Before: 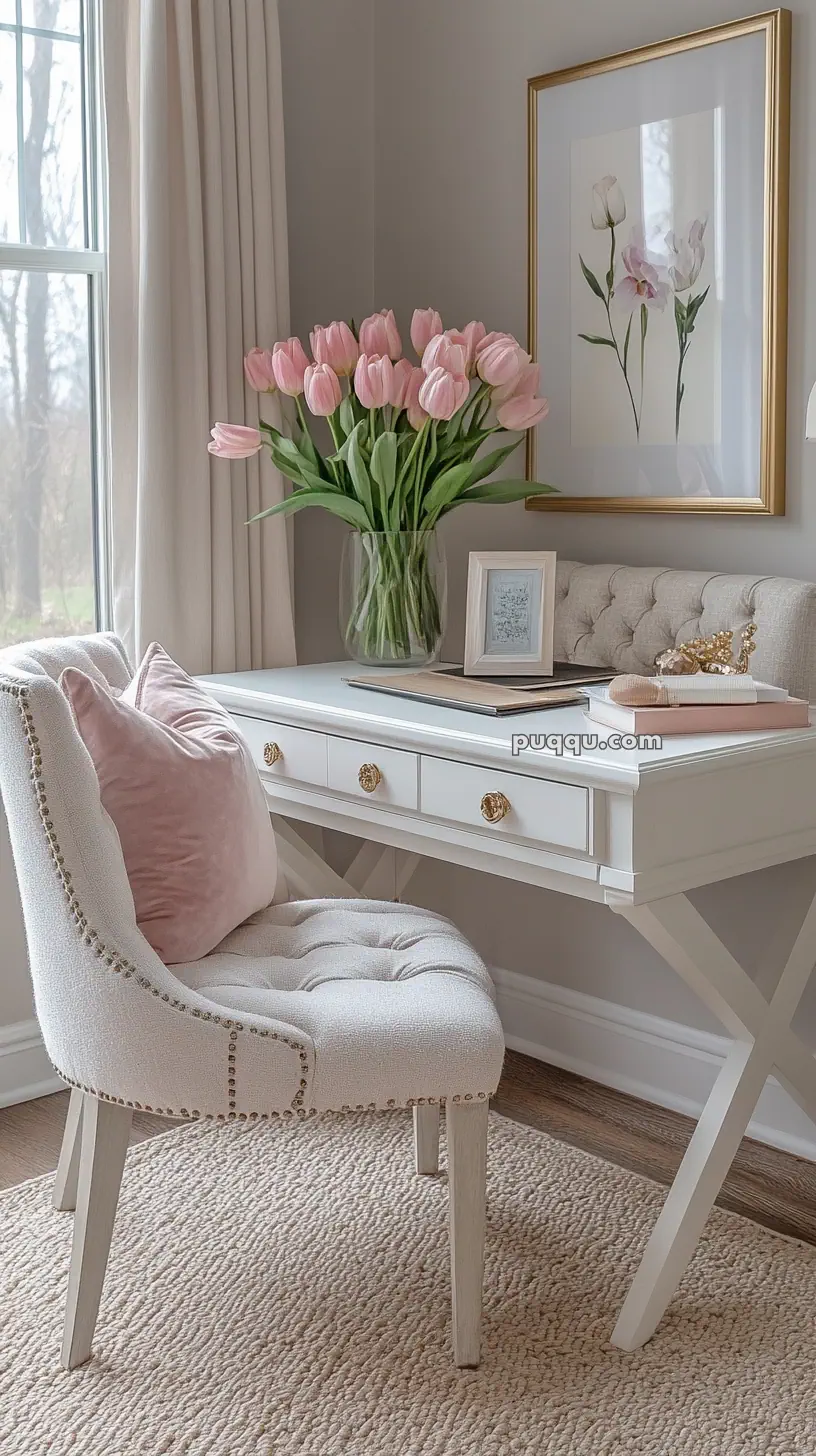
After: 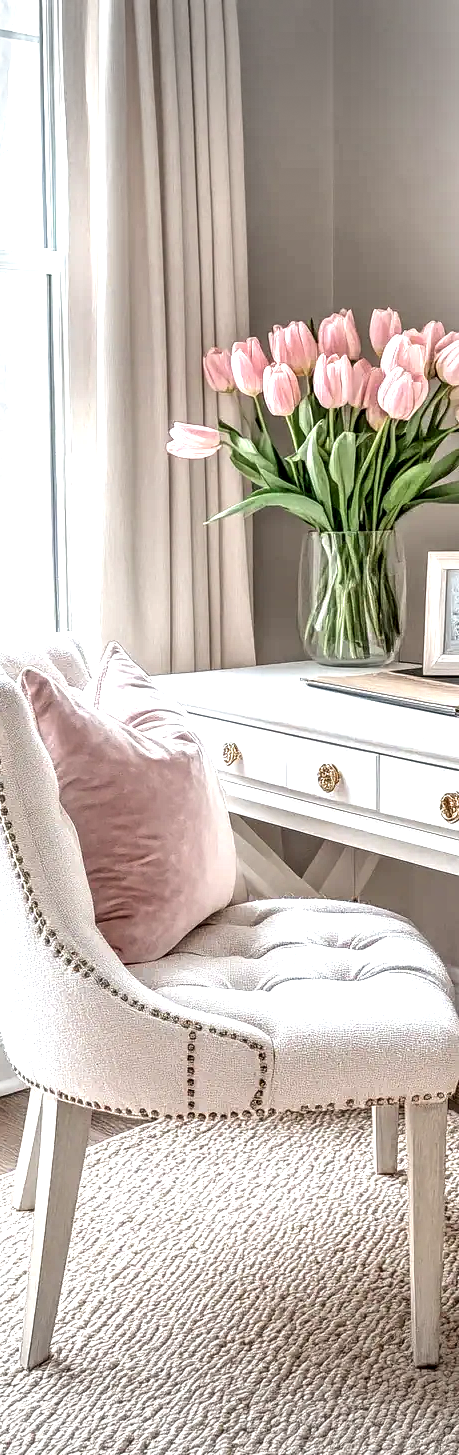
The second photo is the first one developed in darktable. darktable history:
contrast brightness saturation: saturation -0.05
exposure: black level correction 0, exposure 1.1 EV, compensate exposure bias true, compensate highlight preservation false
vignetting: fall-off start 100%, brightness -0.406, saturation -0.3, width/height ratio 1.324, dithering 8-bit output, unbound false
local contrast: highlights 19%, detail 186%
crop: left 5.114%, right 38.589%
